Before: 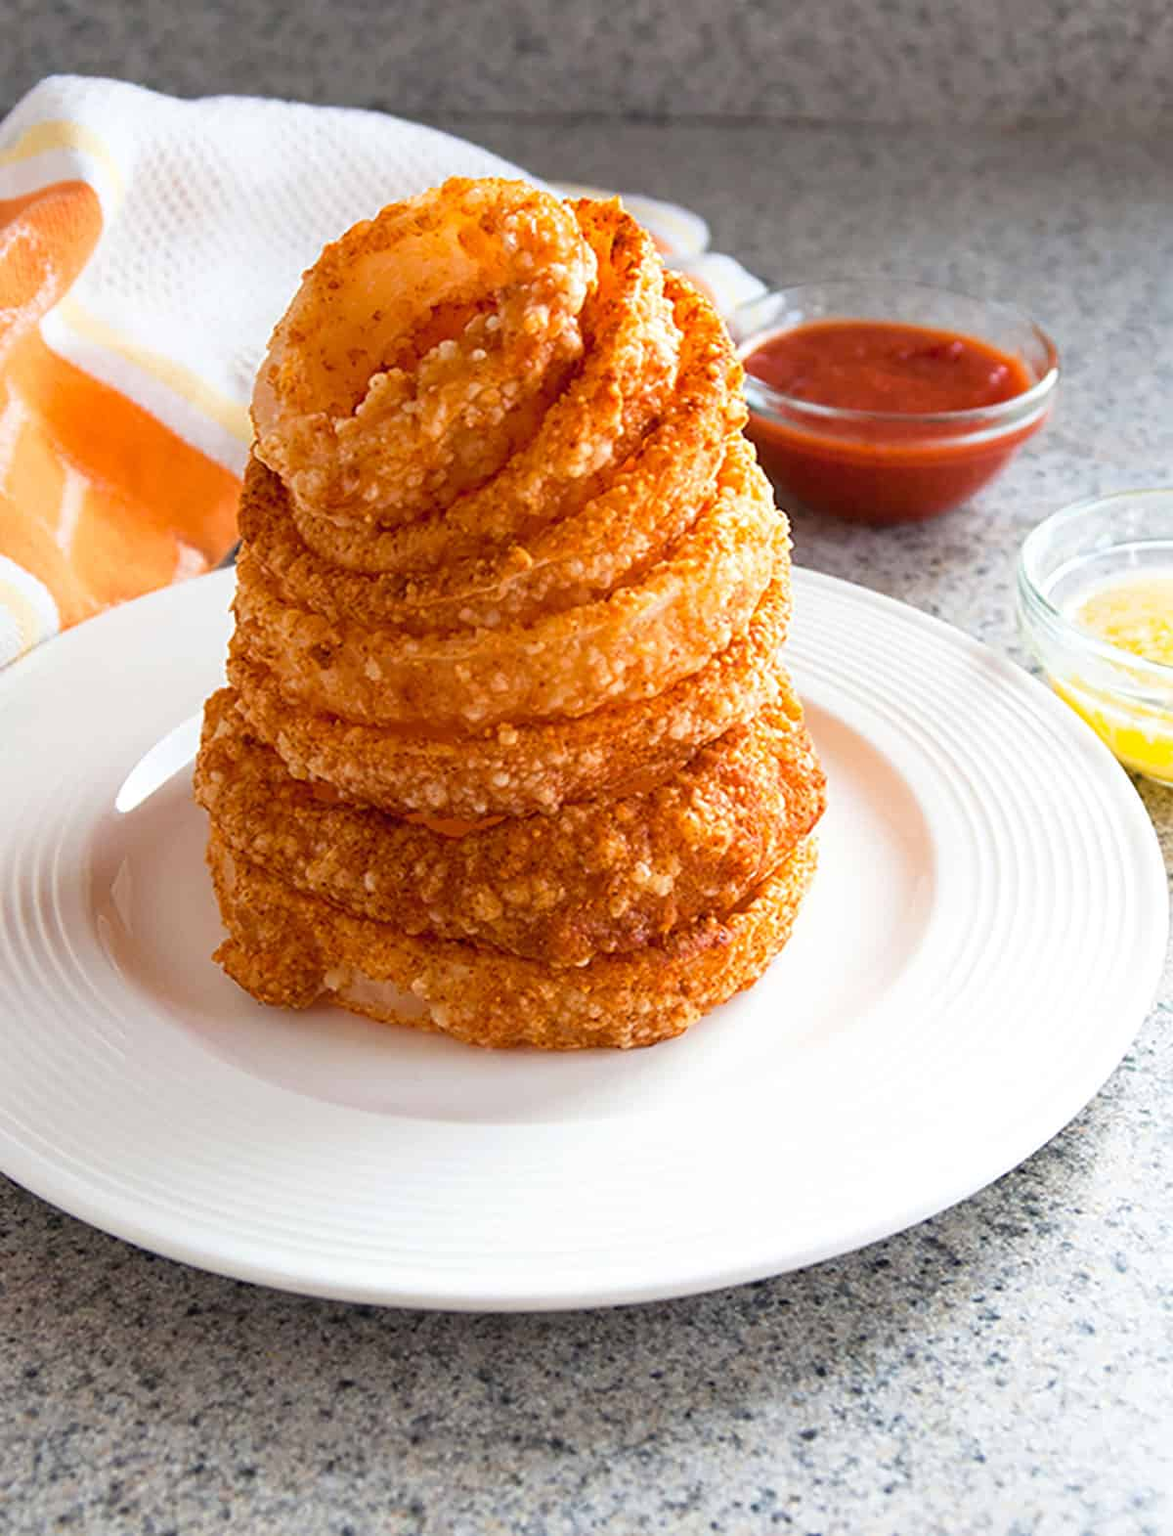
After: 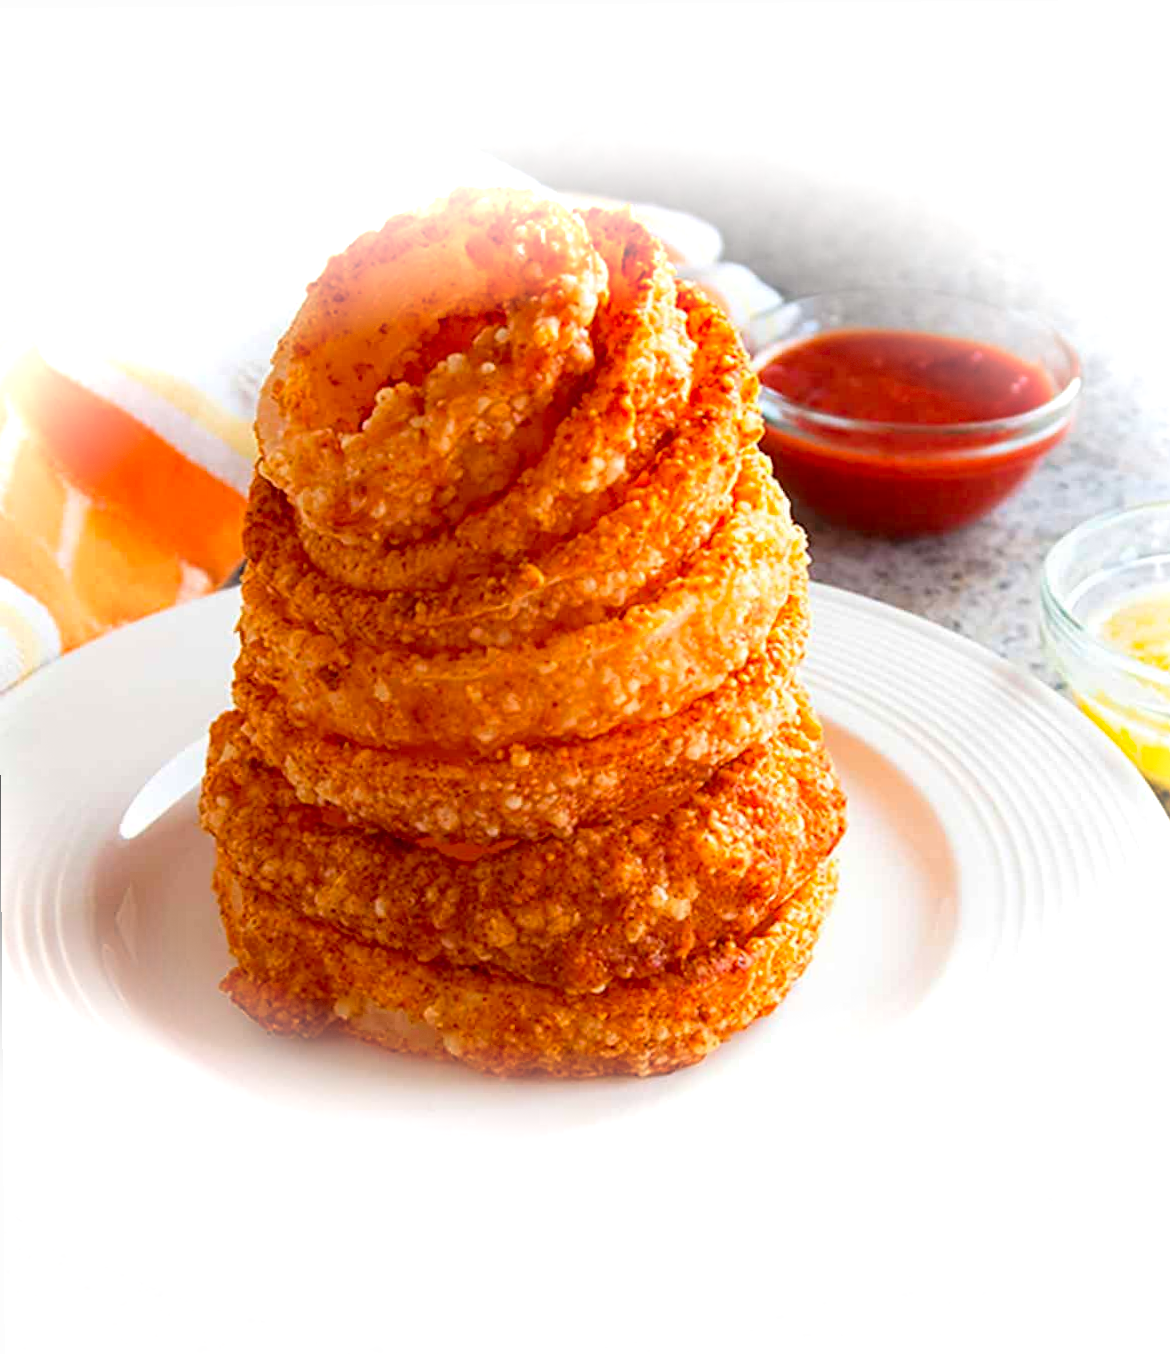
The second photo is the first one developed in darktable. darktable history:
vignetting: fall-off start 78.51%, brightness 0.984, saturation -0.489, width/height ratio 1.327, dithering 8-bit output
tone equalizer: on, module defaults
crop and rotate: angle 0.418°, left 0.379%, right 3.016%, bottom 14.268%
color correction: highlights b* -0.037, saturation 1.28
